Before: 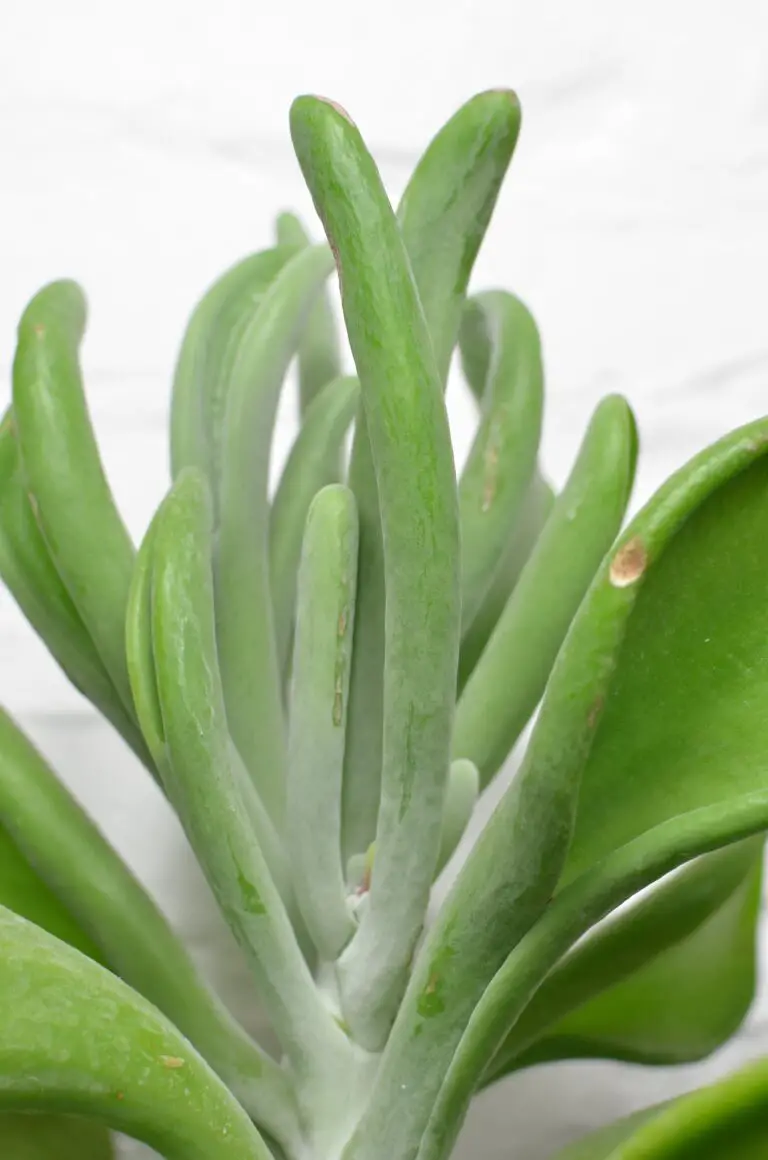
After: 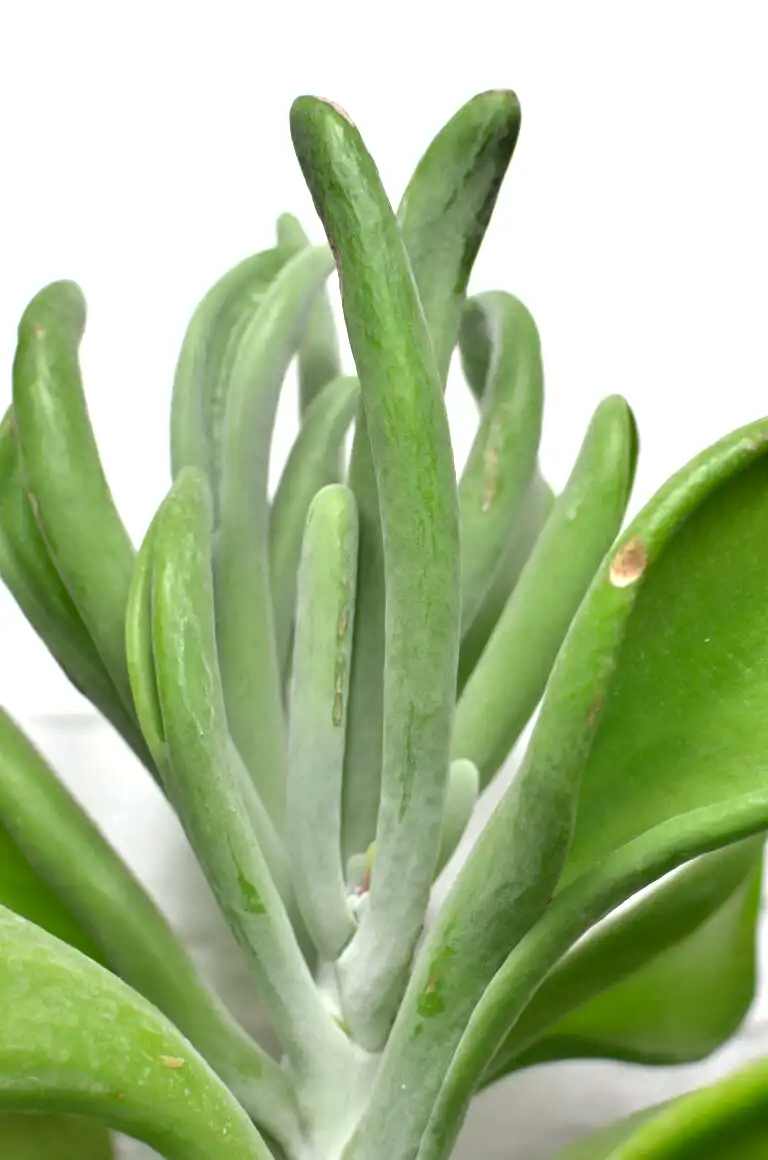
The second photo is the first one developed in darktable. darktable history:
exposure: black level correction 0.001, exposure 0.5 EV, compensate exposure bias true, compensate highlight preservation false
shadows and highlights: highlights color adjustment 0%, low approximation 0.01, soften with gaussian
